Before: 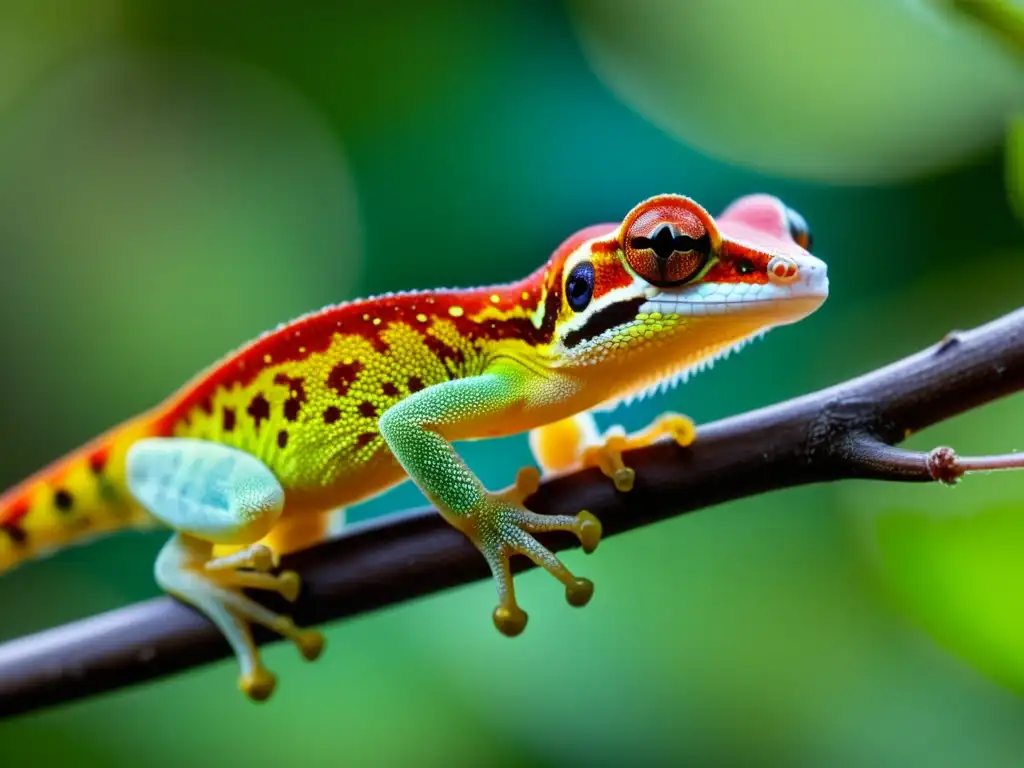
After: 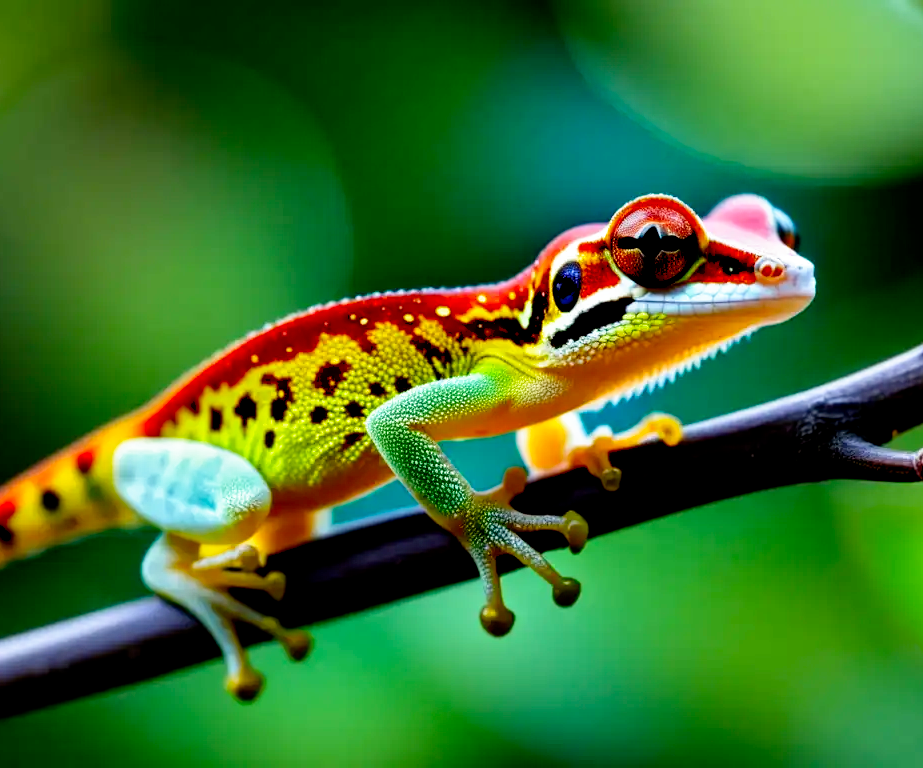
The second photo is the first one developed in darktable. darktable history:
exposure: black level correction 0.011, compensate highlight preservation false
filmic rgb: black relative exposure -8.74 EV, white relative exposure 2.64 EV, target black luminance 0%, target white luminance 99.916%, hardness 6.26, latitude 75.47%, contrast 1.316, highlights saturation mix -6.21%, add noise in highlights 0.001, preserve chrominance no, color science v3 (2019), use custom middle-gray values true, contrast in highlights soft
crop and rotate: left 1.312%, right 8.51%
